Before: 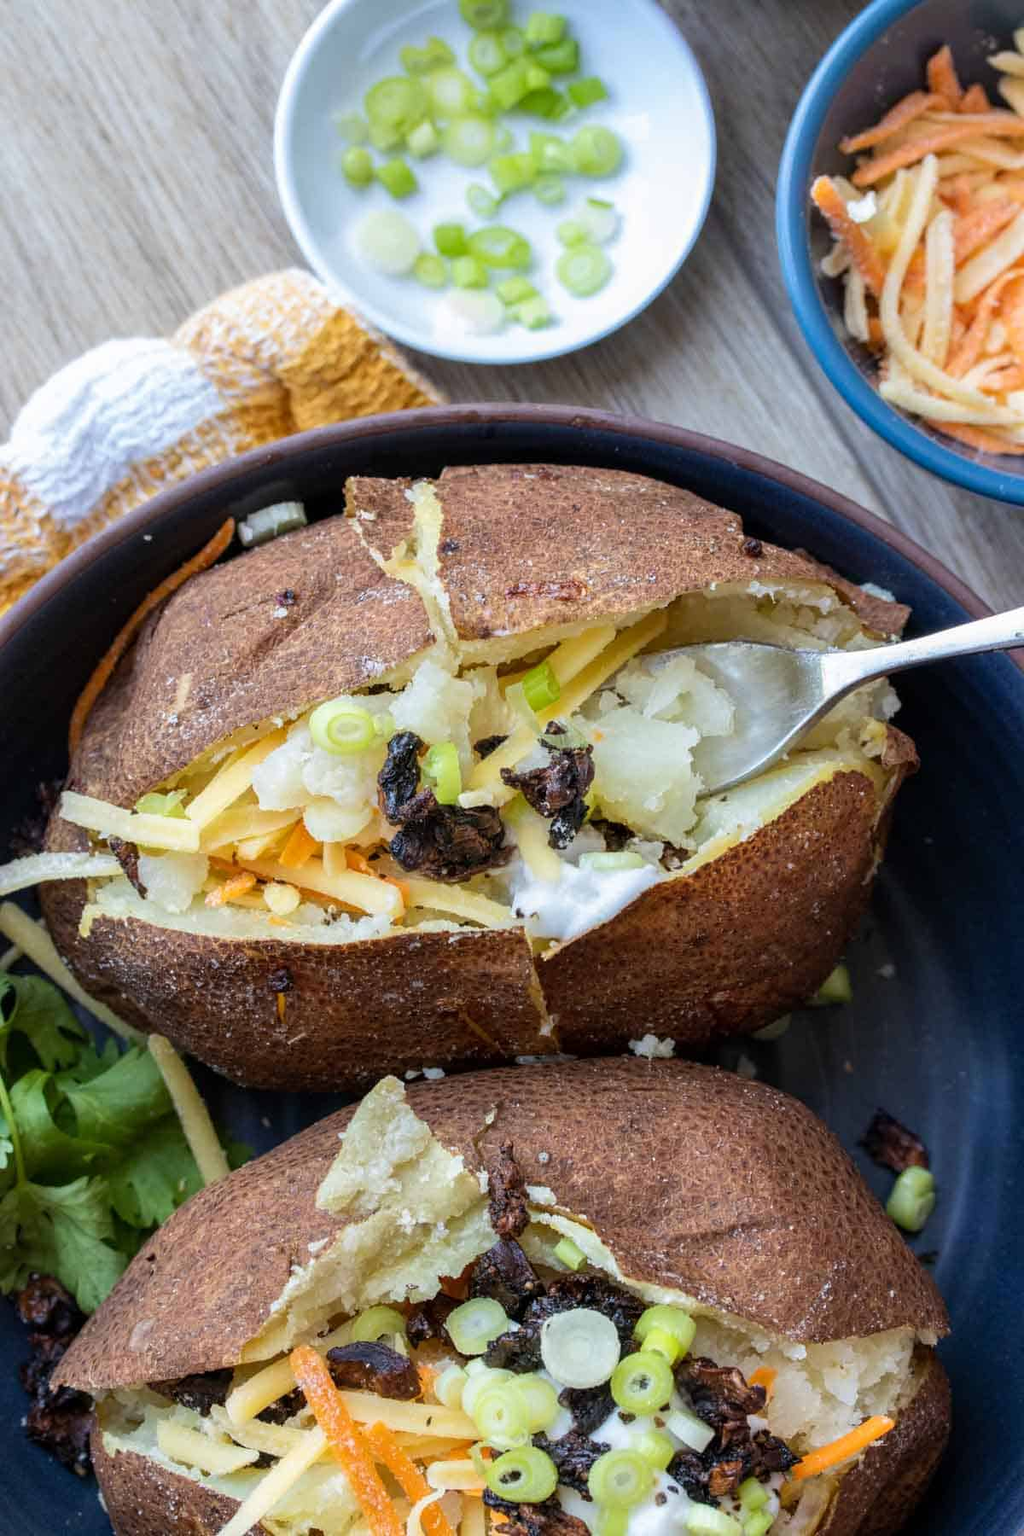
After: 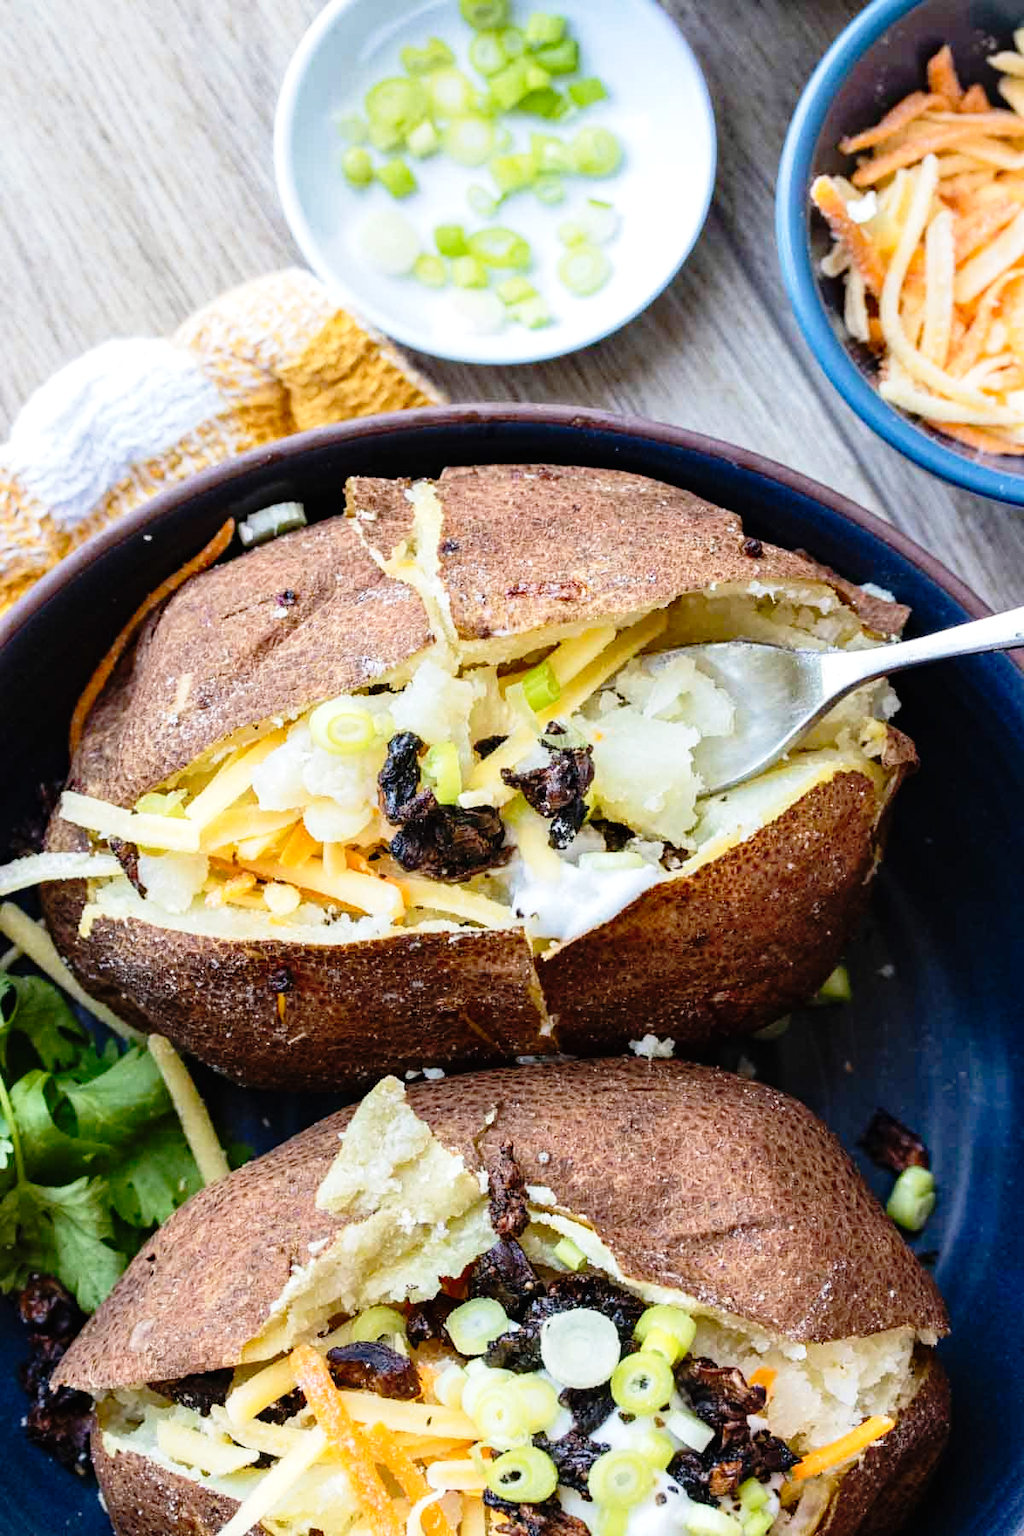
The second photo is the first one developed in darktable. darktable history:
haze removal: compatibility mode true, adaptive false
tone equalizer: -8 EV -0.39 EV, -7 EV -0.398 EV, -6 EV -0.299 EV, -5 EV -0.247 EV, -3 EV 0.19 EV, -2 EV 0.329 EV, -1 EV 0.374 EV, +0 EV 0.424 EV, edges refinement/feathering 500, mask exposure compensation -1.57 EV, preserve details no
tone curve: curves: ch0 [(0, 0.008) (0.107, 0.091) (0.278, 0.351) (0.457, 0.562) (0.628, 0.738) (0.839, 0.909) (0.998, 0.978)]; ch1 [(0, 0) (0.437, 0.408) (0.474, 0.479) (0.502, 0.5) (0.527, 0.519) (0.561, 0.575) (0.608, 0.665) (0.669, 0.748) (0.859, 0.899) (1, 1)]; ch2 [(0, 0) (0.33, 0.301) (0.421, 0.443) (0.473, 0.498) (0.502, 0.504) (0.522, 0.527) (0.549, 0.583) (0.644, 0.703) (1, 1)], preserve colors none
